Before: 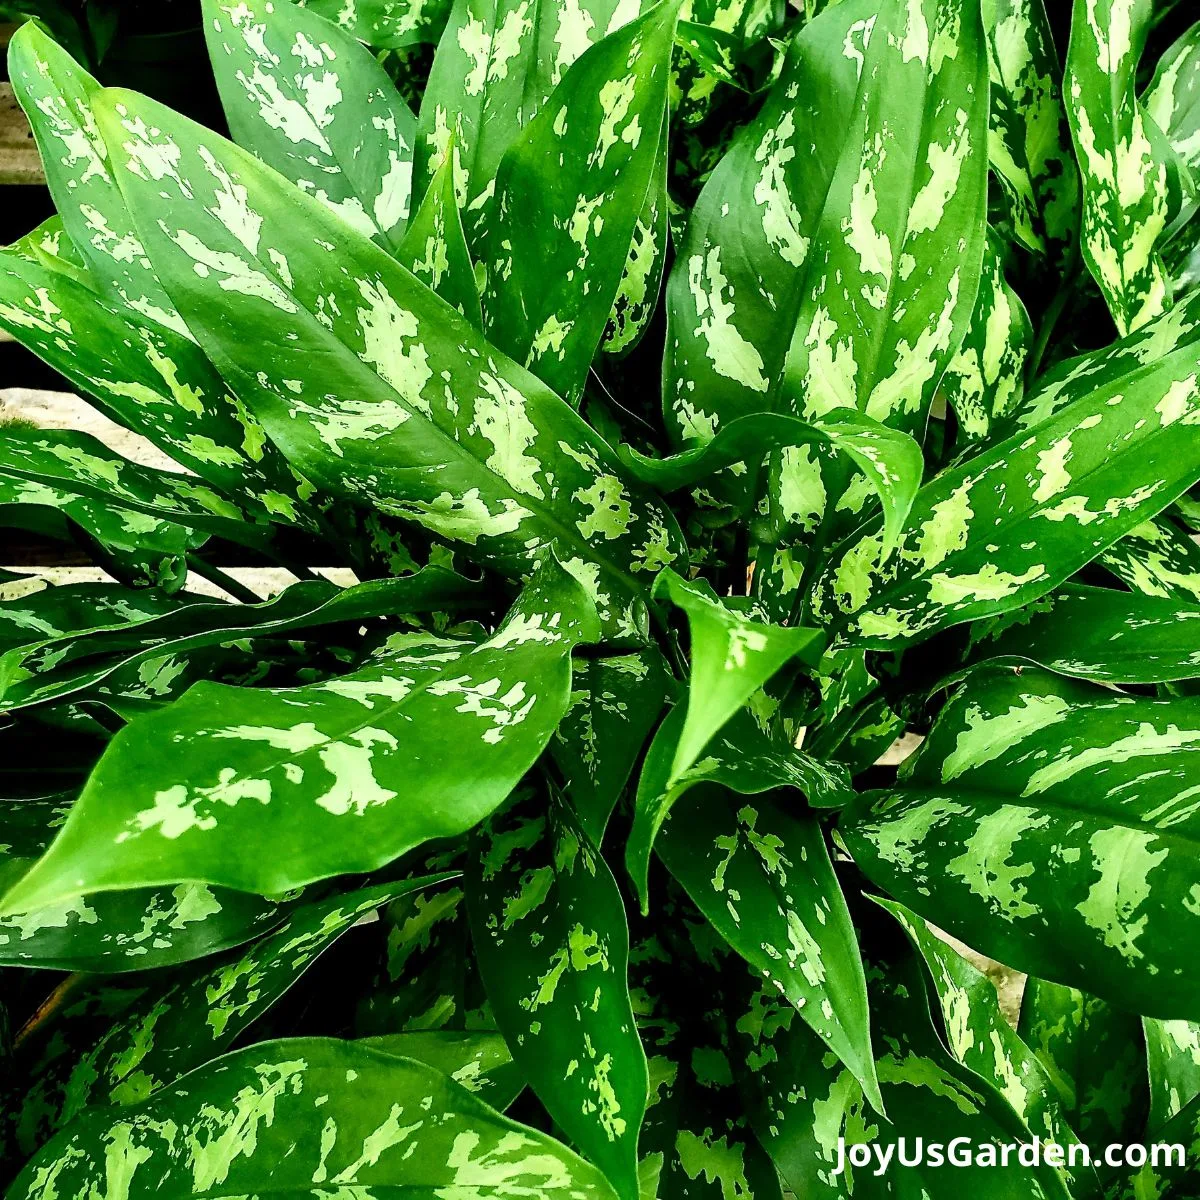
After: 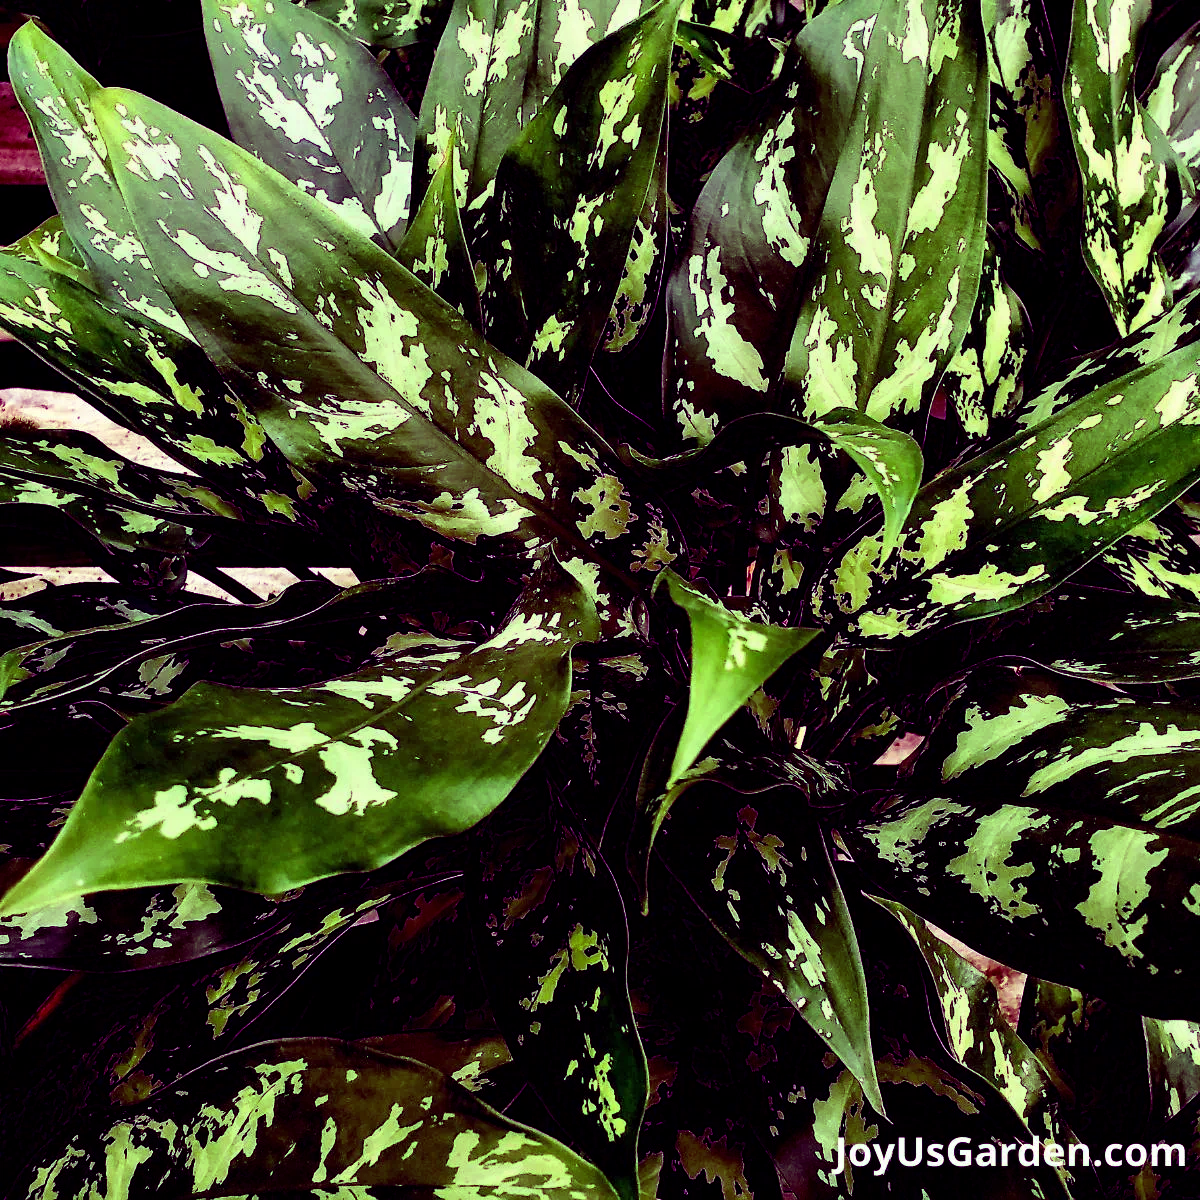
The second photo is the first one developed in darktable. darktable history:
color balance: mode lift, gamma, gain (sRGB), lift [1, 1, 0.101, 1]
exposure: compensate highlight preservation false
